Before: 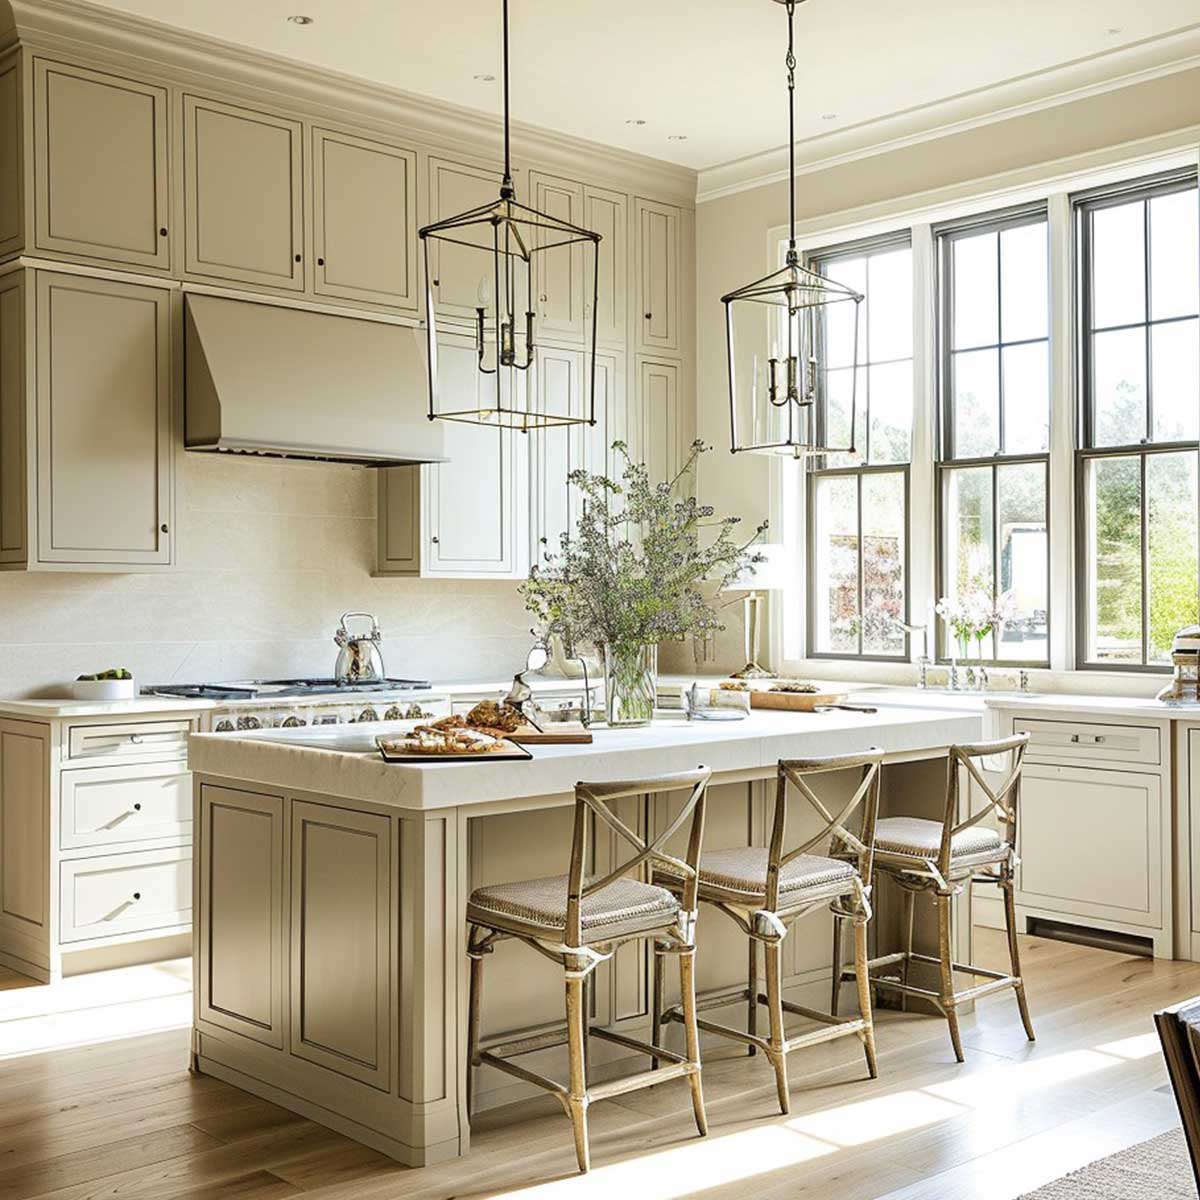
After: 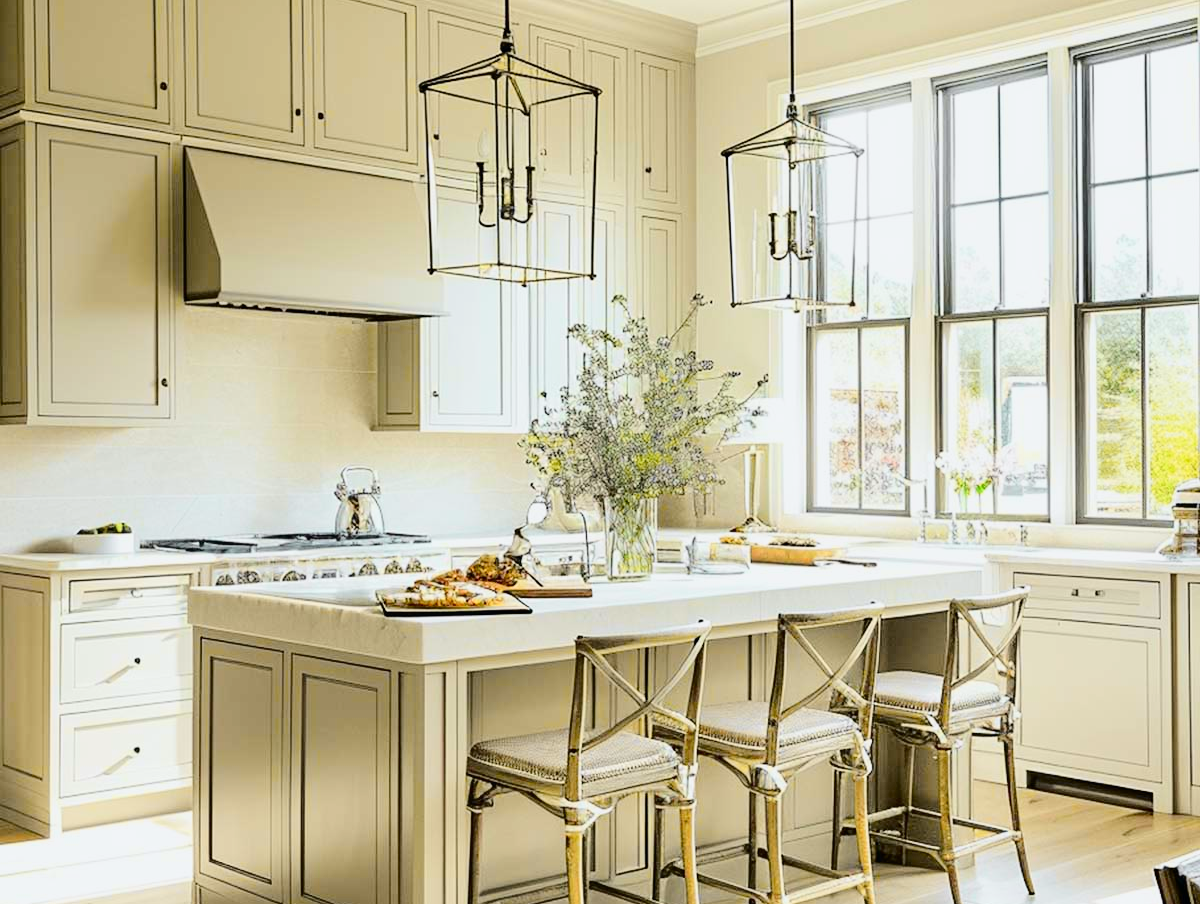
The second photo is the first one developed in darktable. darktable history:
crop and rotate: top 12.178%, bottom 12.427%
tone curve: curves: ch0 [(0, 0) (0.11, 0.061) (0.256, 0.259) (0.398, 0.494) (0.498, 0.611) (0.65, 0.757) (0.835, 0.883) (1, 0.961)]; ch1 [(0, 0) (0.346, 0.307) (0.408, 0.369) (0.453, 0.457) (0.482, 0.479) (0.502, 0.498) (0.521, 0.51) (0.553, 0.554) (0.618, 0.65) (0.693, 0.727) (1, 1)]; ch2 [(0, 0) (0.366, 0.337) (0.434, 0.46) (0.485, 0.494) (0.5, 0.494) (0.511, 0.508) (0.537, 0.55) (0.579, 0.599) (0.621, 0.693) (1, 1)], color space Lab, independent channels, preserve colors none
